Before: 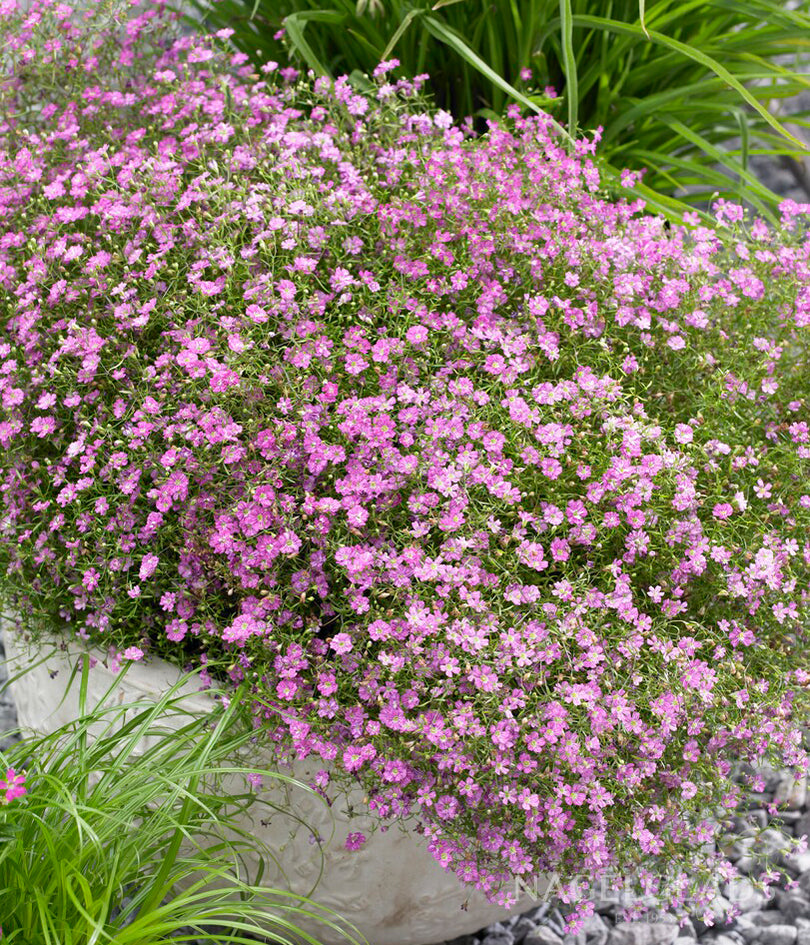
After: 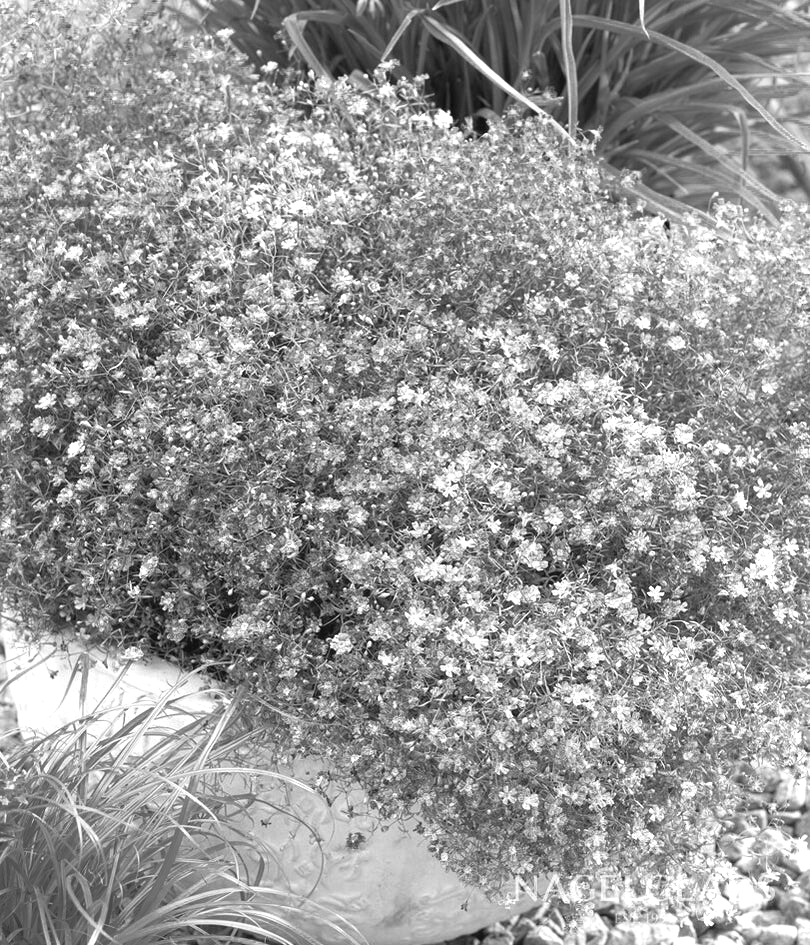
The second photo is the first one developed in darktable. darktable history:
exposure: black level correction 0, exposure 1.1 EV, compensate exposure bias true, compensate highlight preservation false
contrast equalizer: y [[0.5, 0.488, 0.462, 0.461, 0.491, 0.5], [0.5 ×6], [0.5 ×6], [0 ×6], [0 ×6]]
monochrome: a -11.7, b 1.62, size 0.5, highlights 0.38
